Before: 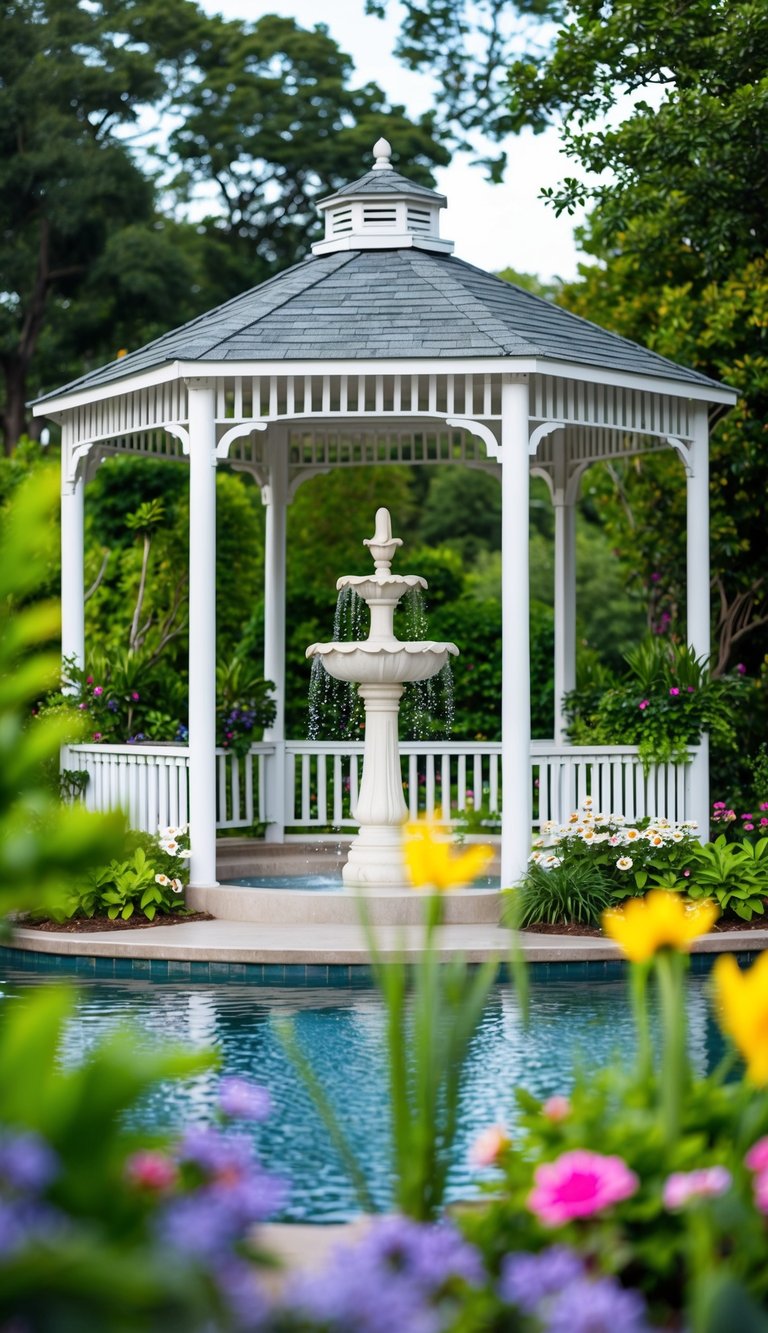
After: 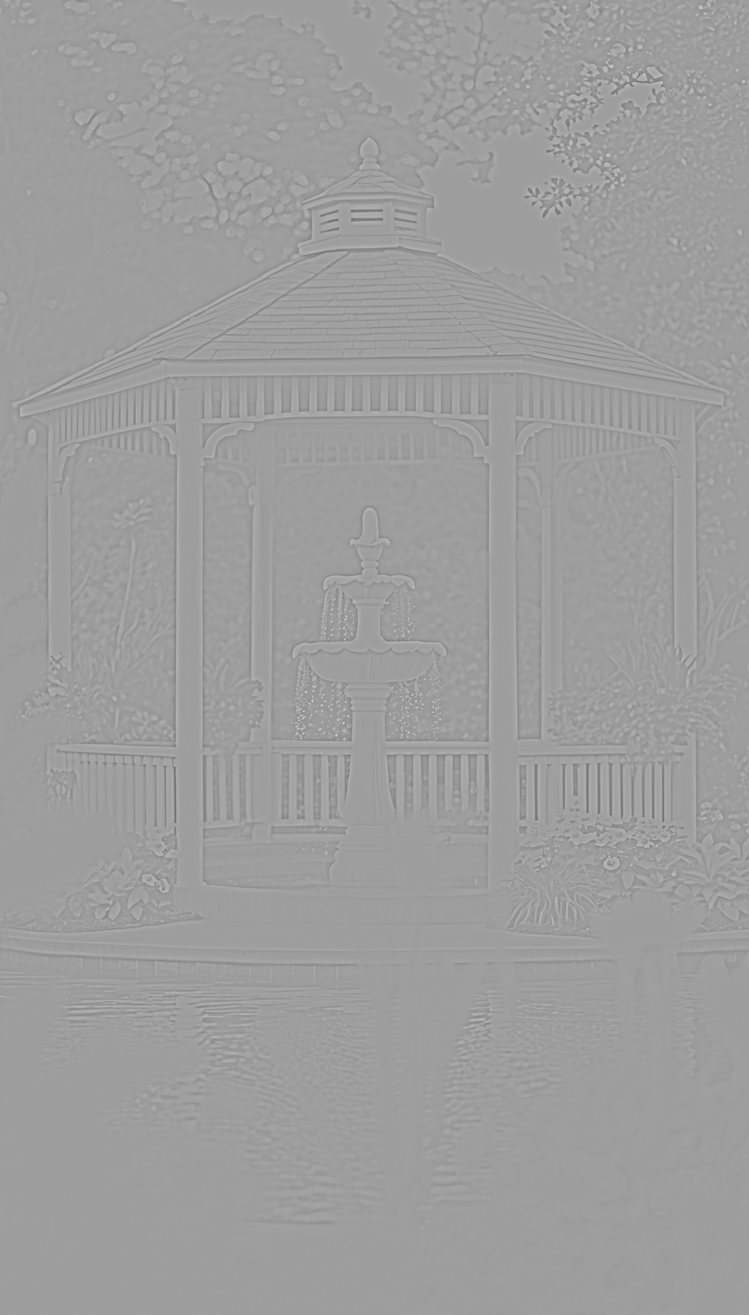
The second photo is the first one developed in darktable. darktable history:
highpass: sharpness 5.84%, contrast boost 8.44%
crop and rotate: left 1.774%, right 0.633%, bottom 1.28%
contrast brightness saturation: contrast 0.1, brightness 0.3, saturation 0.14
